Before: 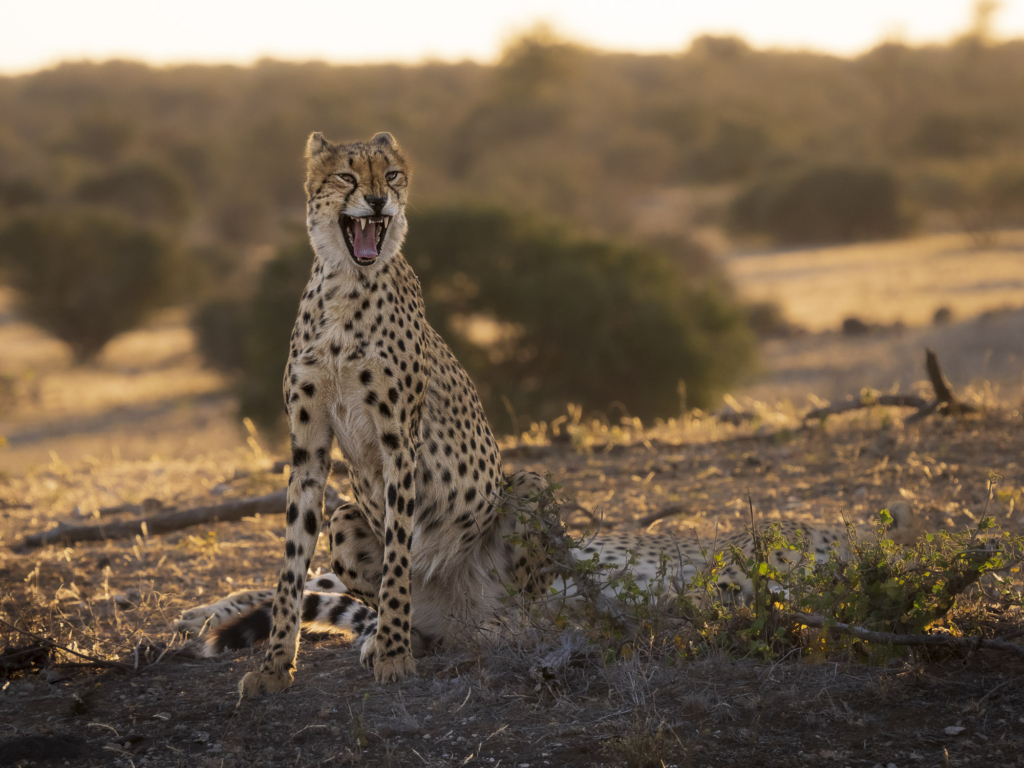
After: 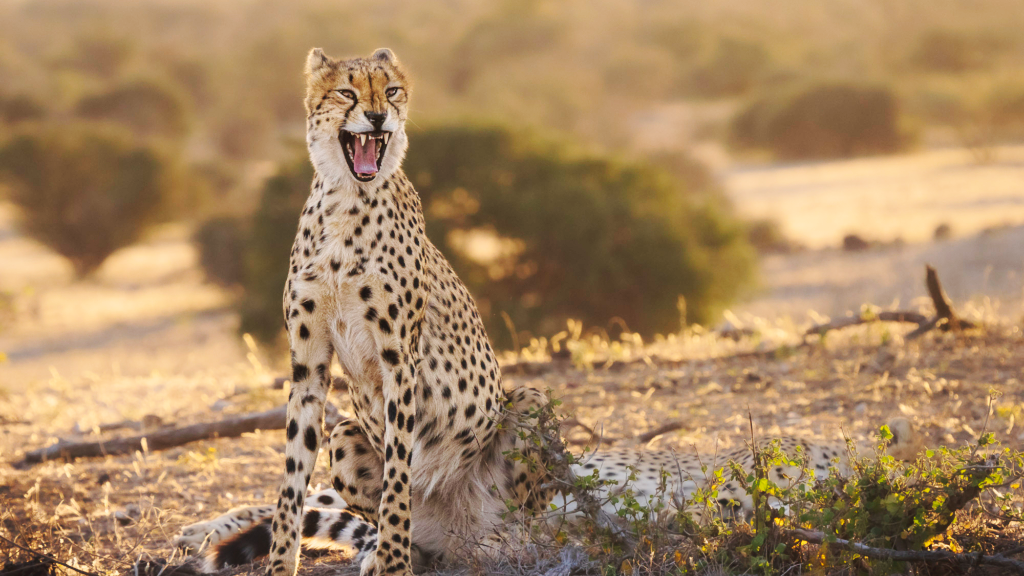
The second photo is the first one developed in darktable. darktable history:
contrast brightness saturation: contrast 0.037, saturation 0.073
crop: top 11.048%, bottom 13.892%
base curve: curves: ch0 [(0, 0.007) (0.028, 0.063) (0.121, 0.311) (0.46, 0.743) (0.859, 0.957) (1, 1)], preserve colors none
